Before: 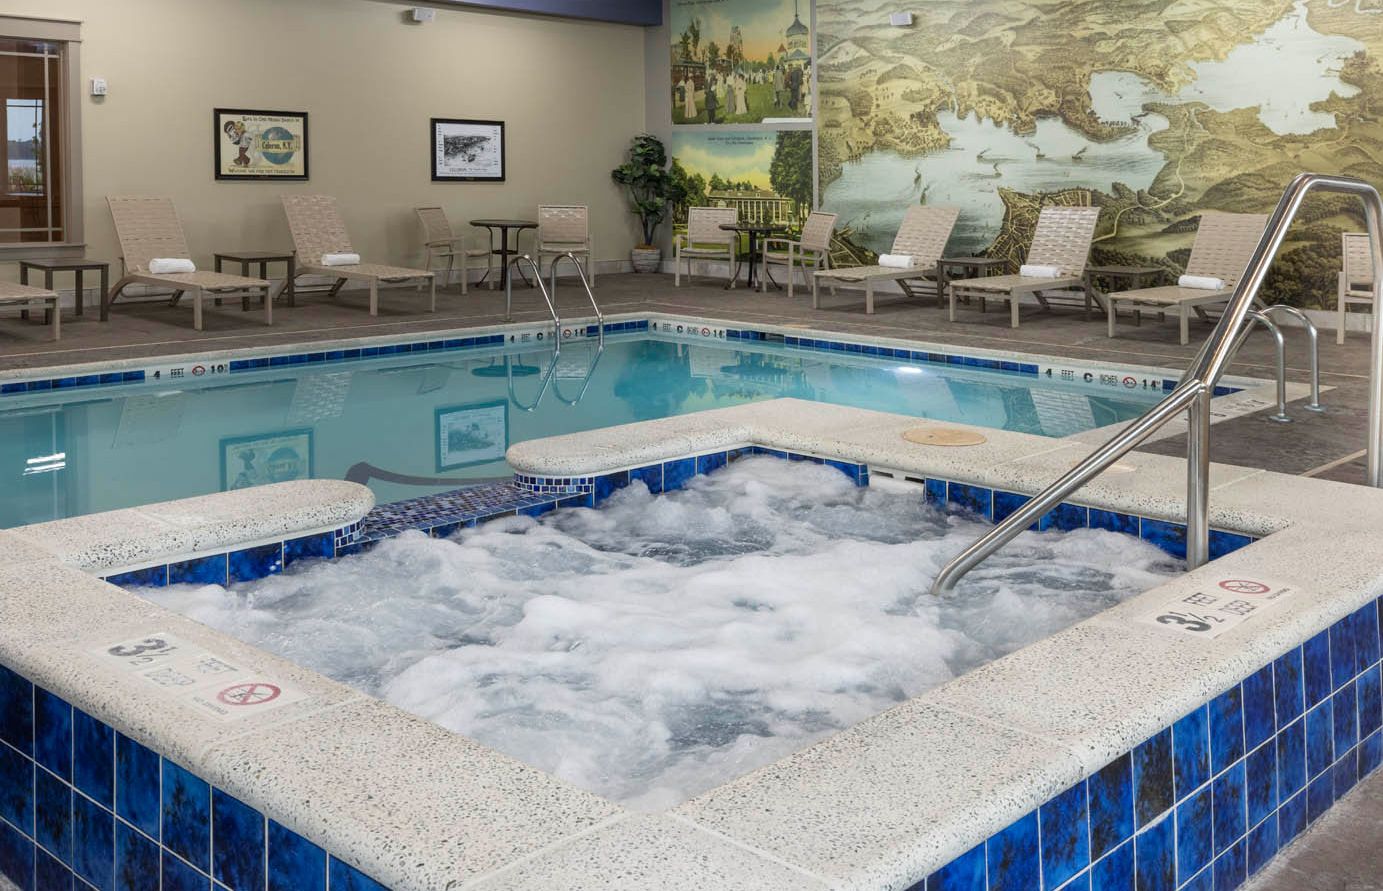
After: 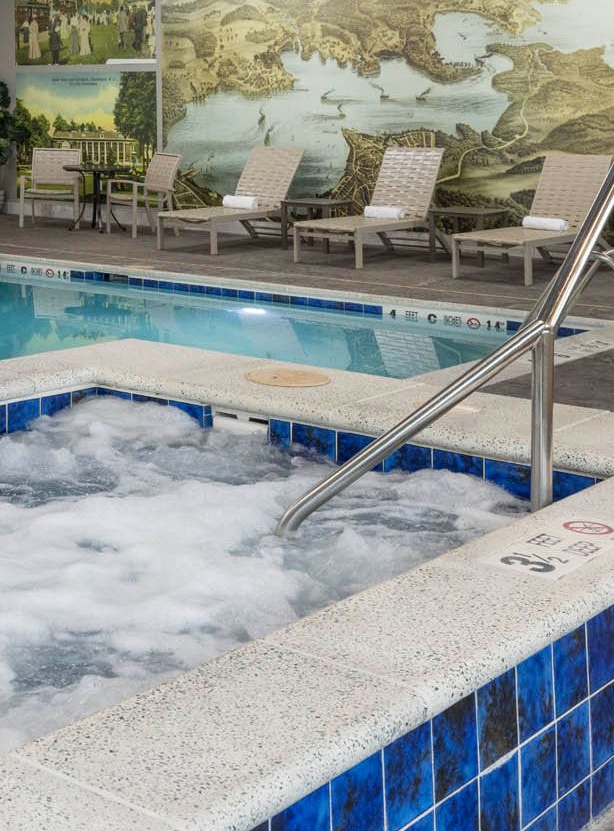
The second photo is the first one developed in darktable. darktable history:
crop: left 47.475%, top 6.691%, right 8.084%
